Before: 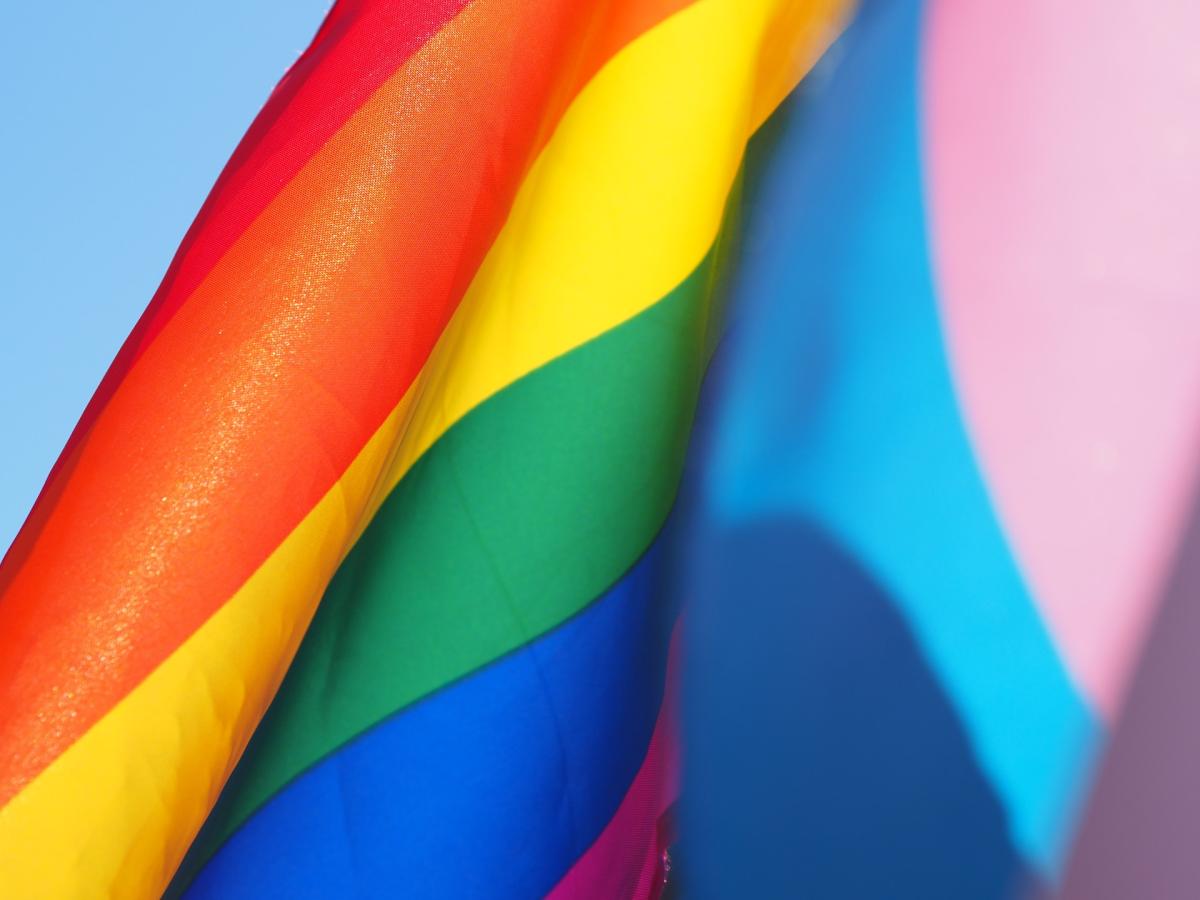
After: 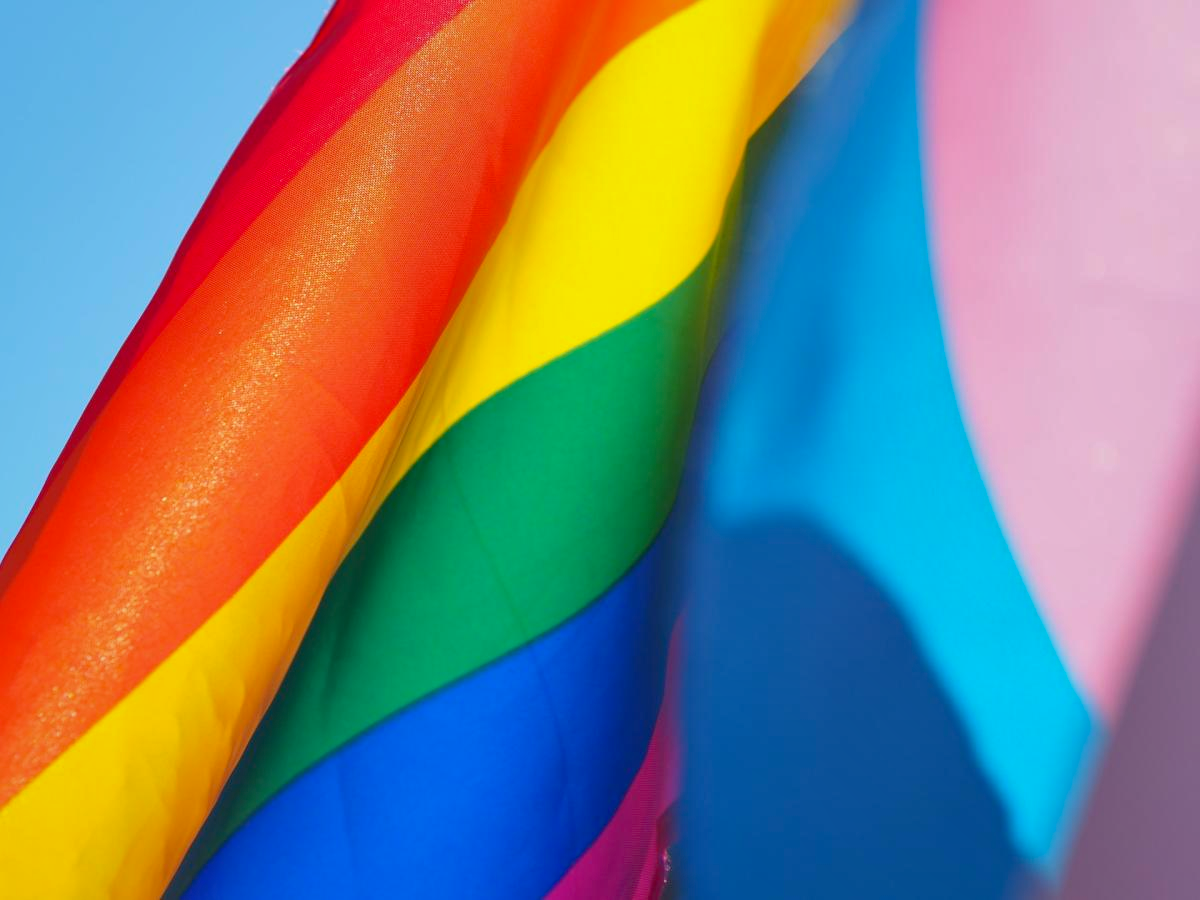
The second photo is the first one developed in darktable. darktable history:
shadows and highlights: on, module defaults
contrast brightness saturation: contrast 0.05
haze removal: compatibility mode true, adaptive false
